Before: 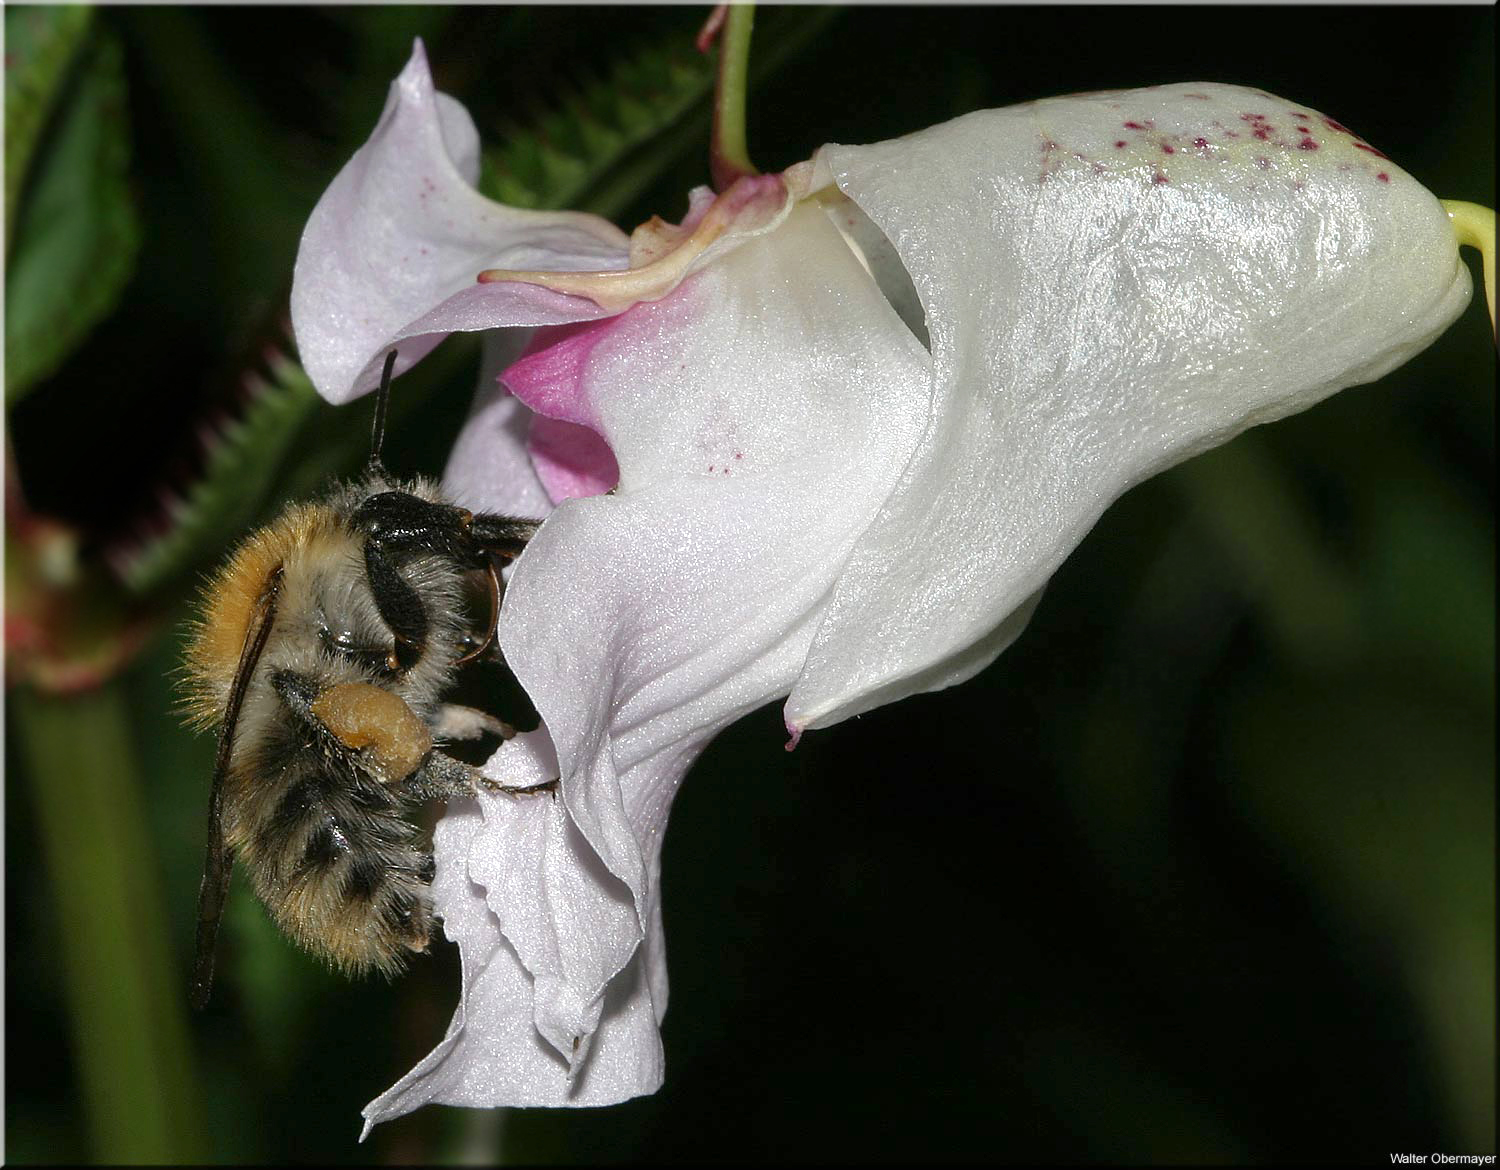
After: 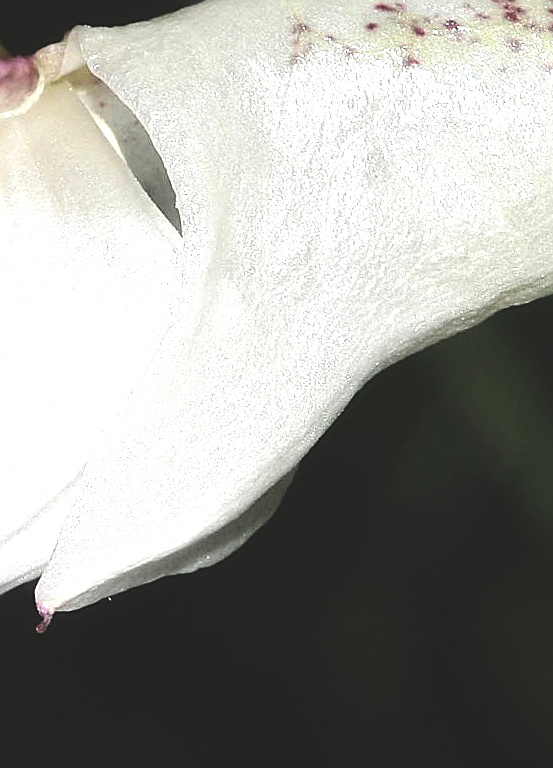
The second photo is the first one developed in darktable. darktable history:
haze removal: strength -0.1, adaptive false
exposure: black level correction -0.03, compensate highlight preservation false
sharpen: on, module defaults
crop and rotate: left 49.936%, top 10.094%, right 13.136%, bottom 24.256%
tone equalizer: -8 EV -1.08 EV, -7 EV -1.01 EV, -6 EV -0.867 EV, -5 EV -0.578 EV, -3 EV 0.578 EV, -2 EV 0.867 EV, -1 EV 1.01 EV, +0 EV 1.08 EV, edges refinement/feathering 500, mask exposure compensation -1.57 EV, preserve details no
